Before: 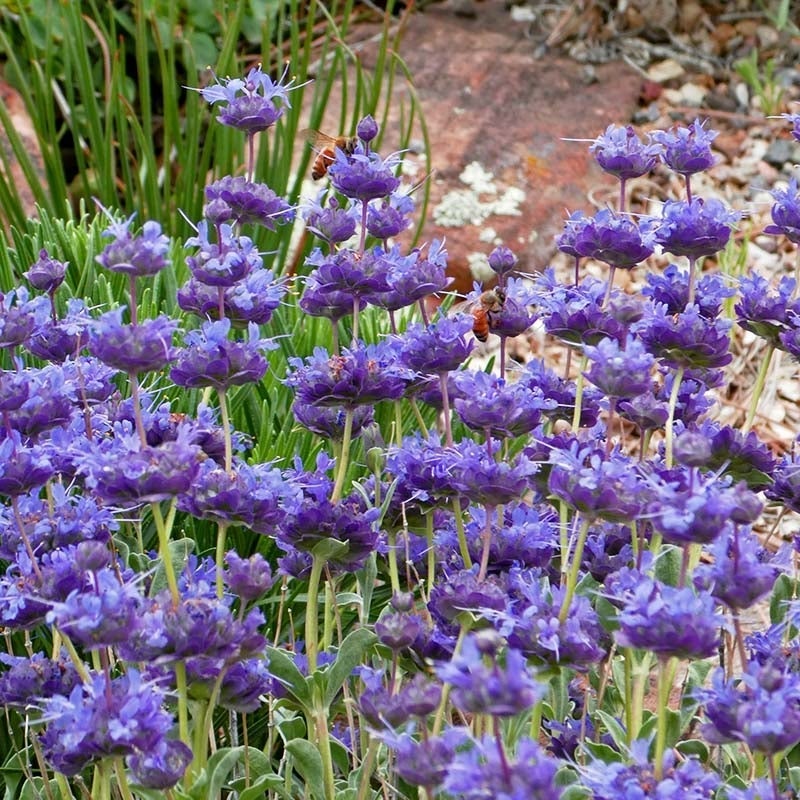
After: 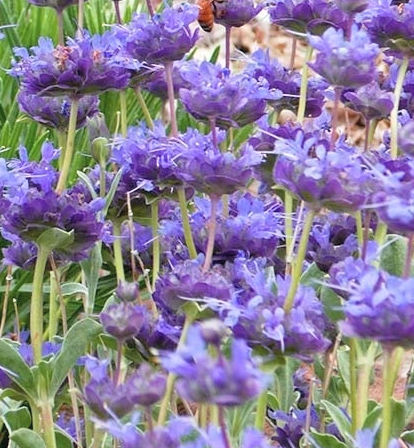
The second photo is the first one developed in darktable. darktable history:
contrast brightness saturation: brightness 0.15
crop: left 34.479%, top 38.822%, right 13.718%, bottom 5.172%
